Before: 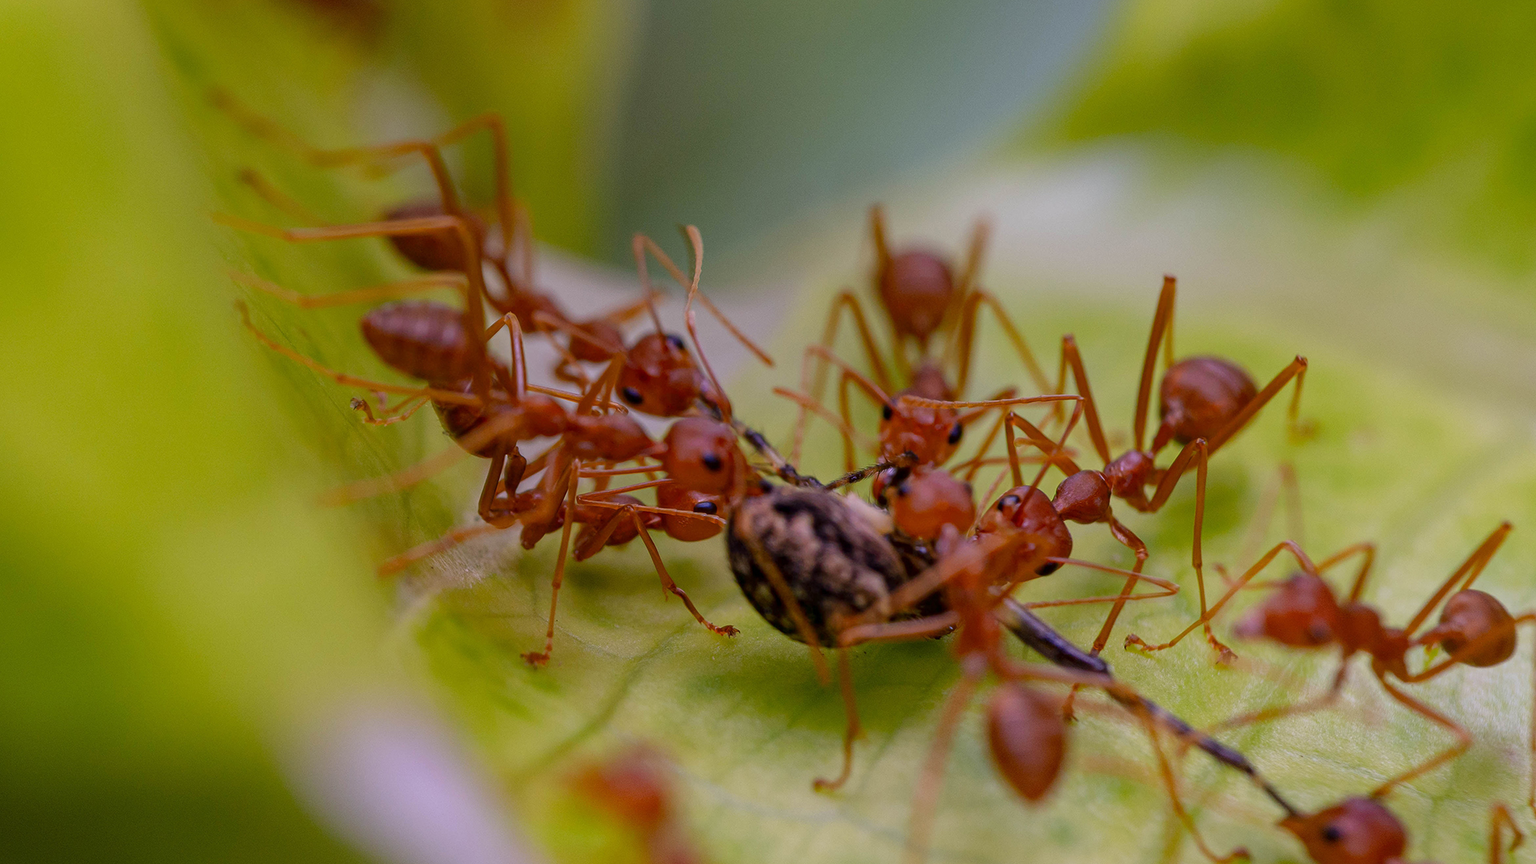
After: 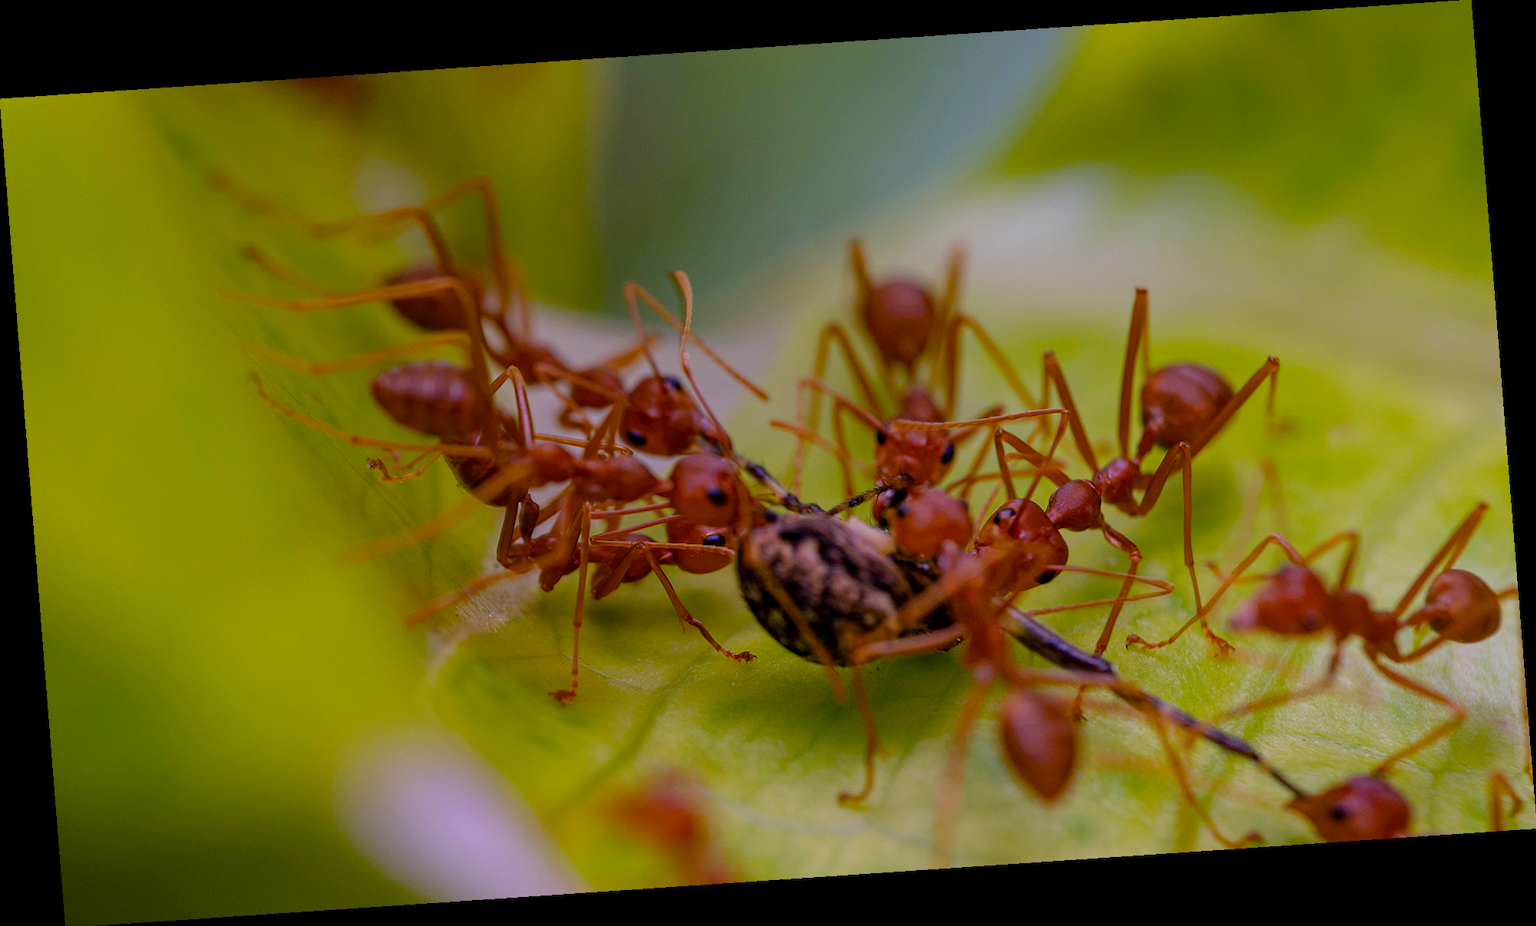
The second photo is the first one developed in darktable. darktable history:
color balance rgb: perceptual saturation grading › global saturation 25%, global vibrance 20%
rotate and perspective: rotation -4.2°, shear 0.006, automatic cropping off
exposure: black level correction 0.001, exposure -0.2 EV, compensate highlight preservation false
